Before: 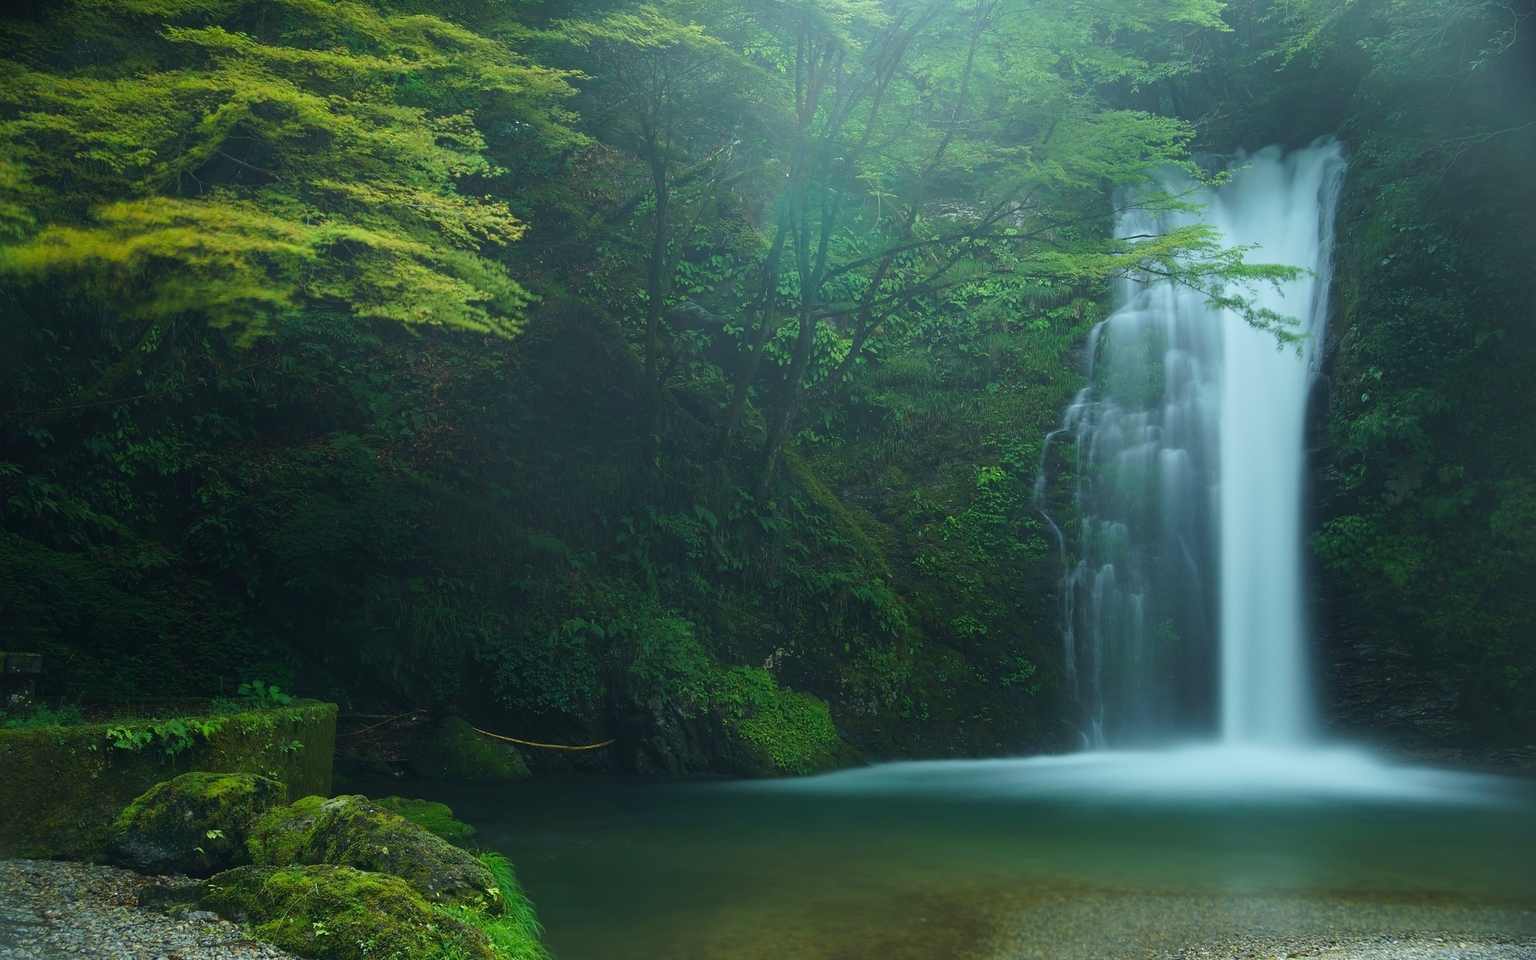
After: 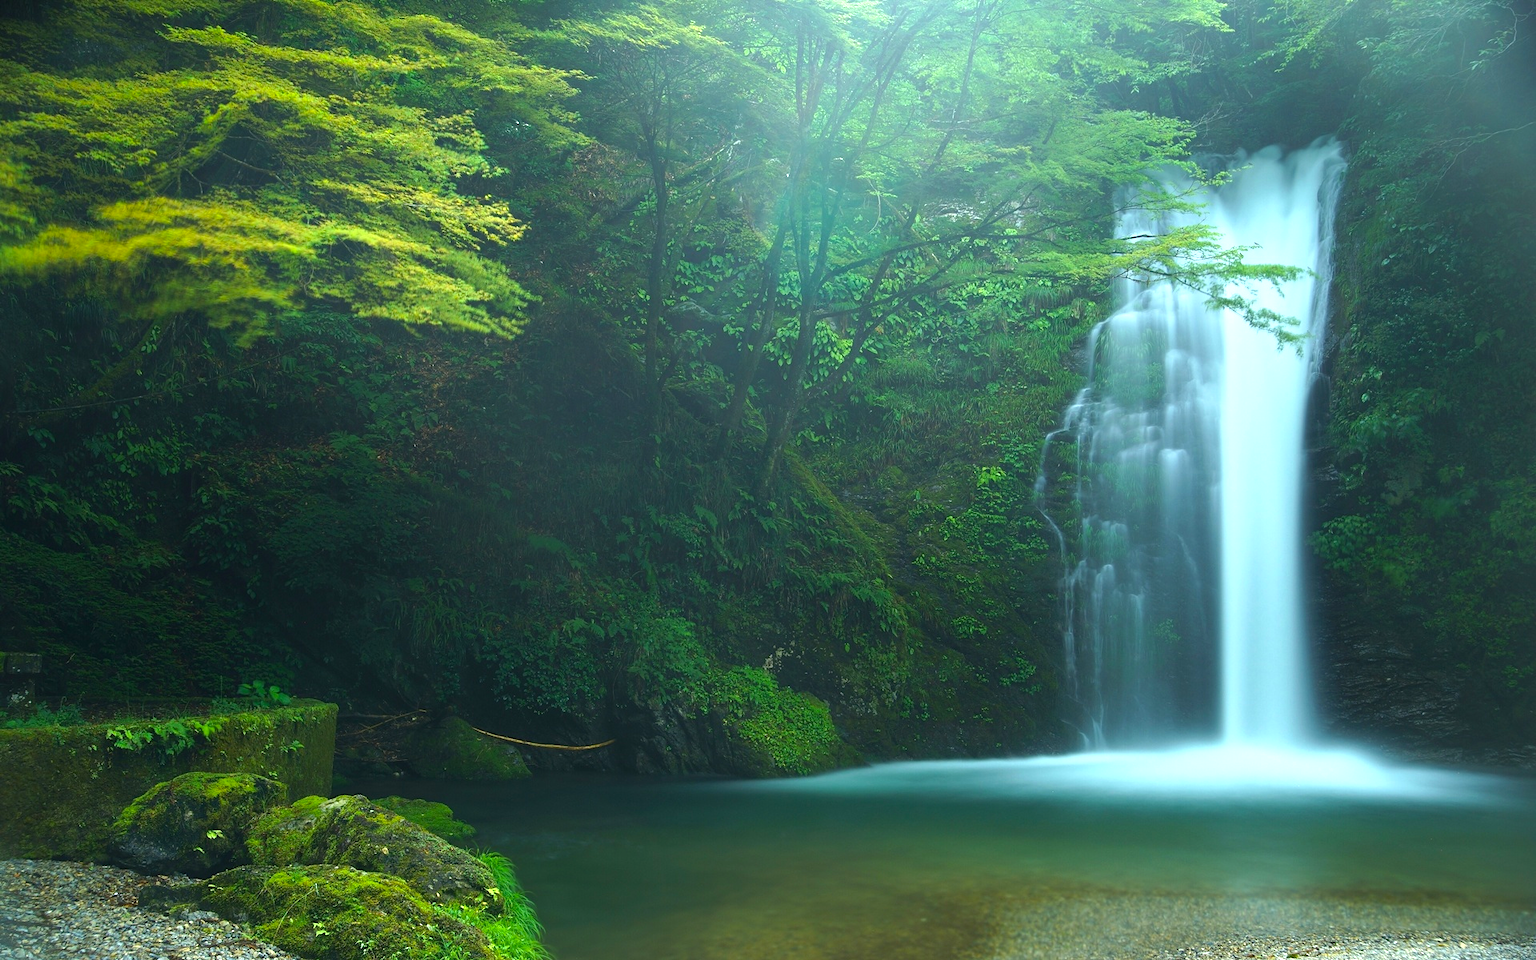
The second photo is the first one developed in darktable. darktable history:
color balance rgb: power › luminance 1.588%, perceptual saturation grading › global saturation 0.954%, perceptual brilliance grading › global brilliance 25.322%
